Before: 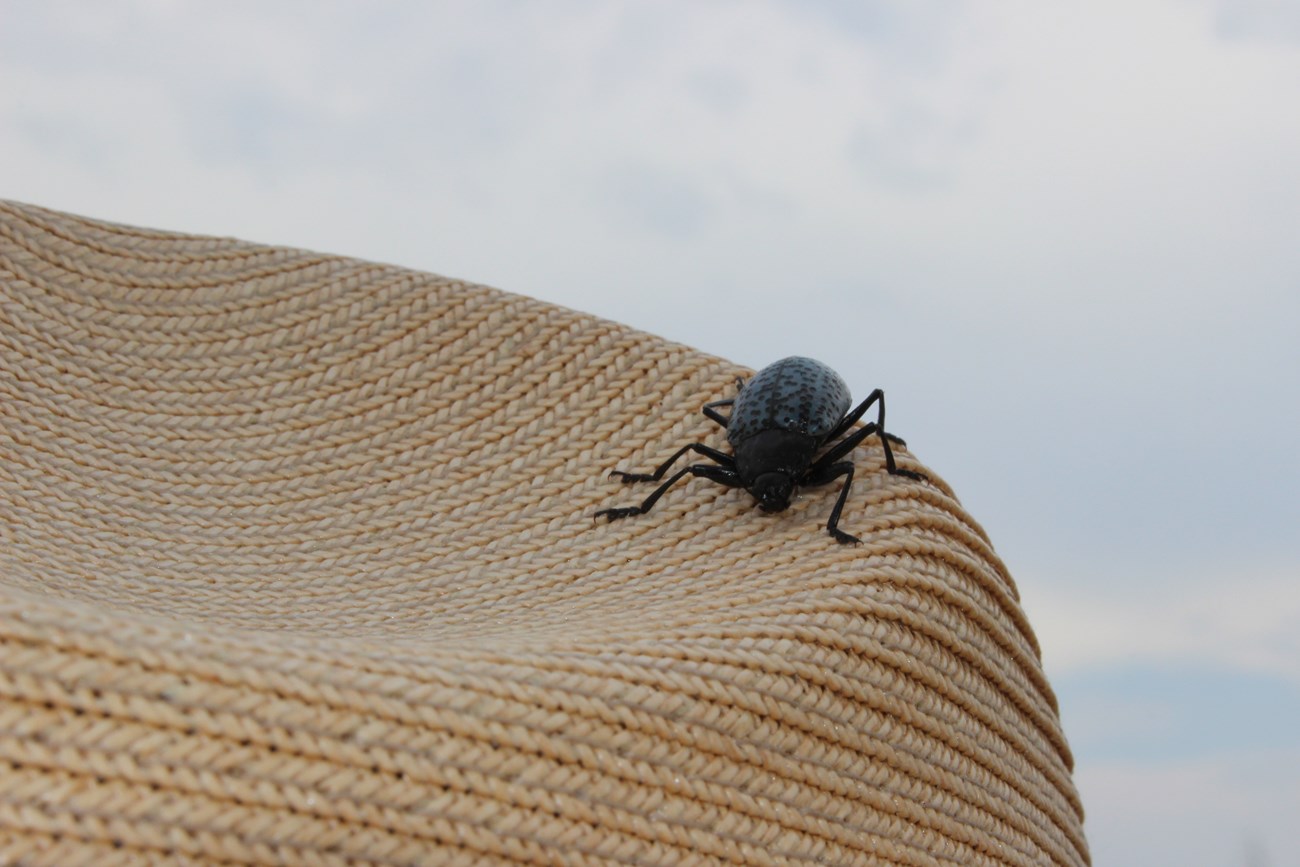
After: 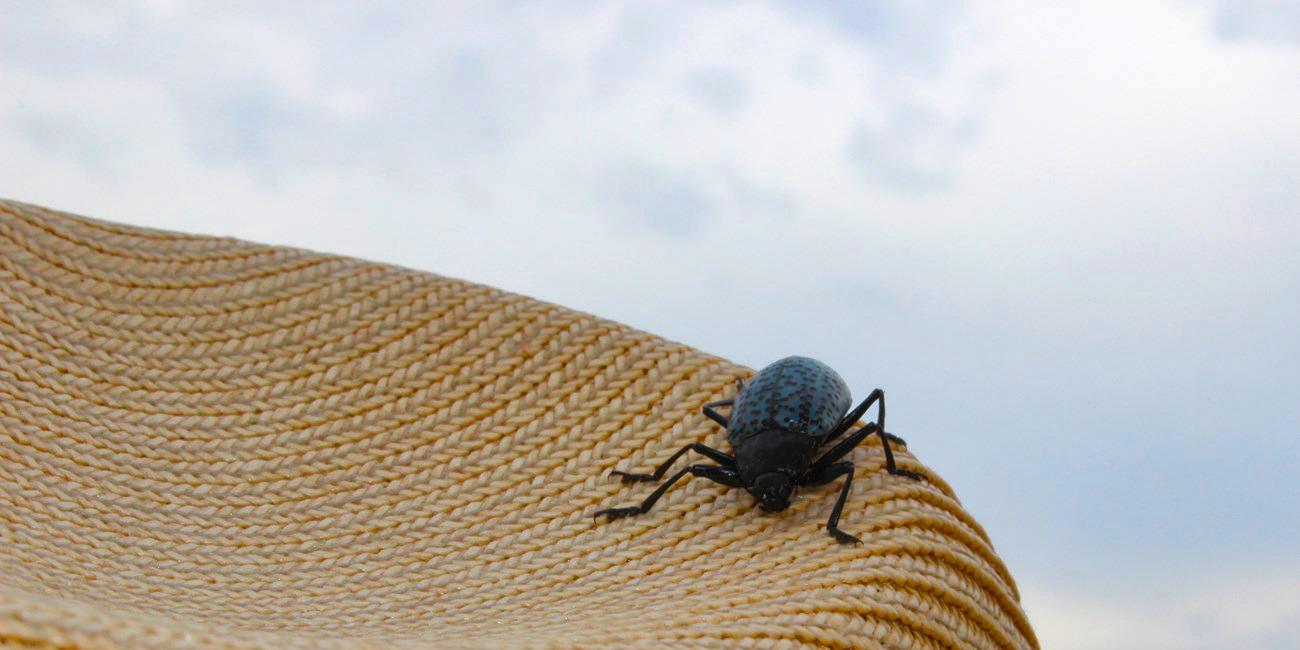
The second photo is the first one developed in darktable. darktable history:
crop: bottom 24.984%
color balance rgb: highlights gain › luminance 17.685%, linear chroma grading › global chroma 0.899%, perceptual saturation grading › global saturation 27.342%, perceptual saturation grading › highlights -28.839%, perceptual saturation grading › mid-tones 15.461%, perceptual saturation grading › shadows 32.795%, global vibrance 30.015%, contrast 10.182%
shadows and highlights: on, module defaults
